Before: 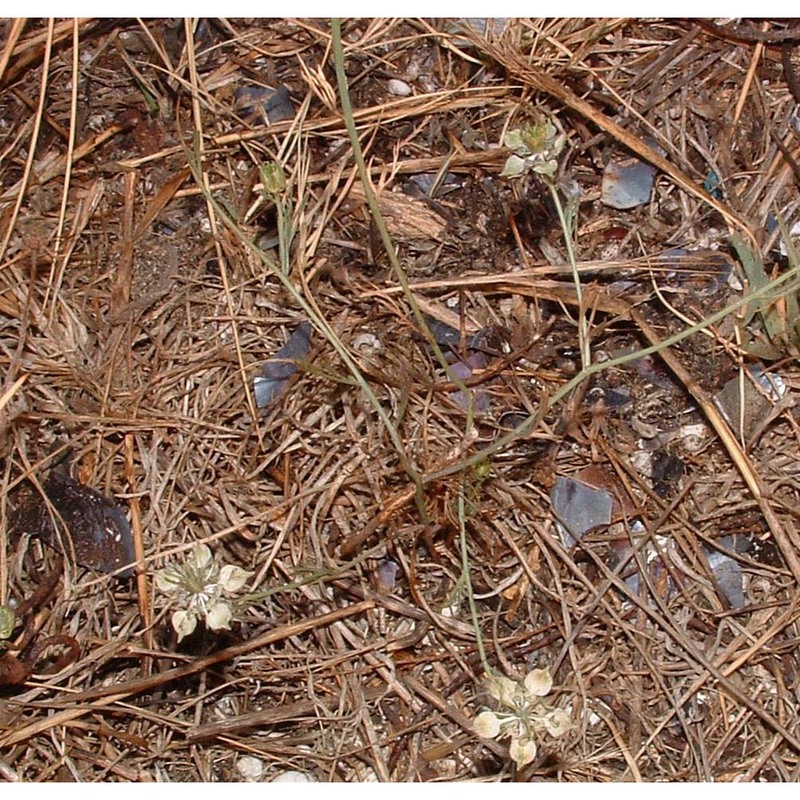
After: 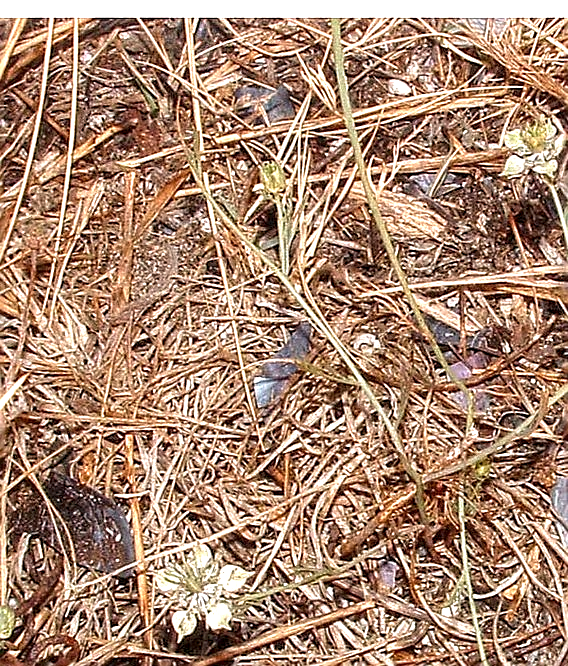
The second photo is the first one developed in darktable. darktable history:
crop: right 28.902%, bottom 16.633%
local contrast: detail 150%
sharpen: radius 1.371, amount 1.239, threshold 0.714
exposure: black level correction 0.001, exposure 0.961 EV, compensate highlight preservation false
